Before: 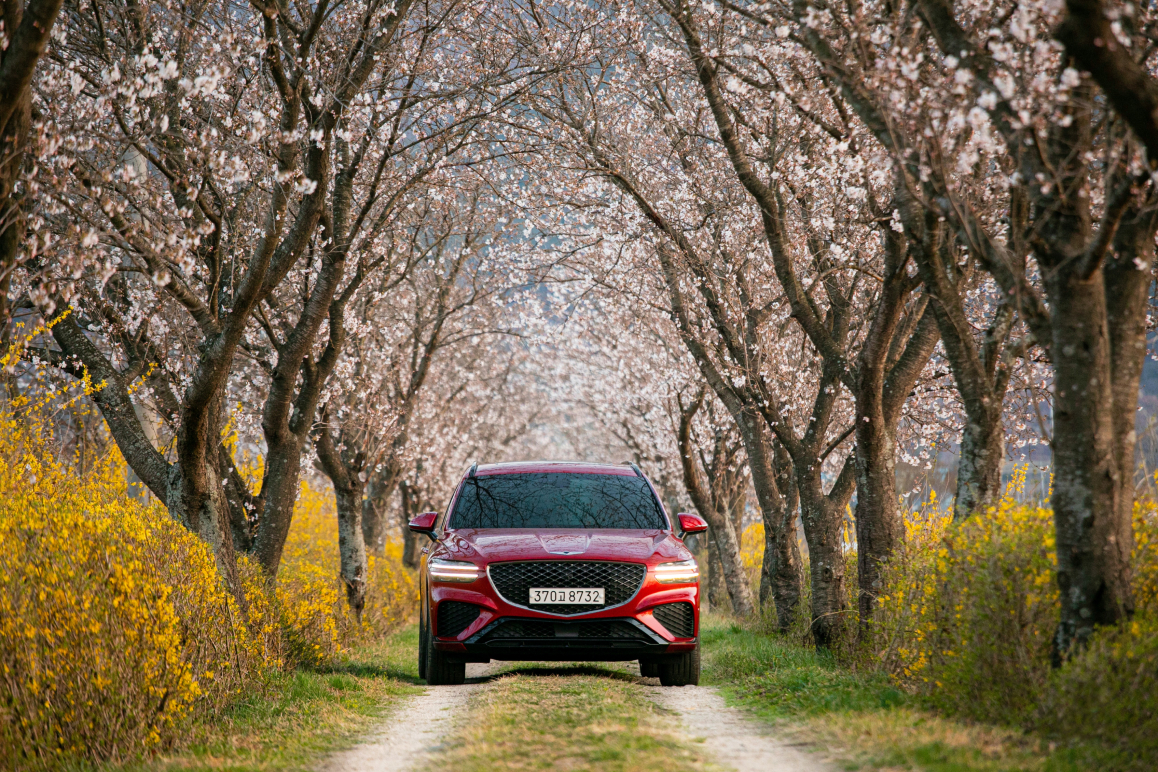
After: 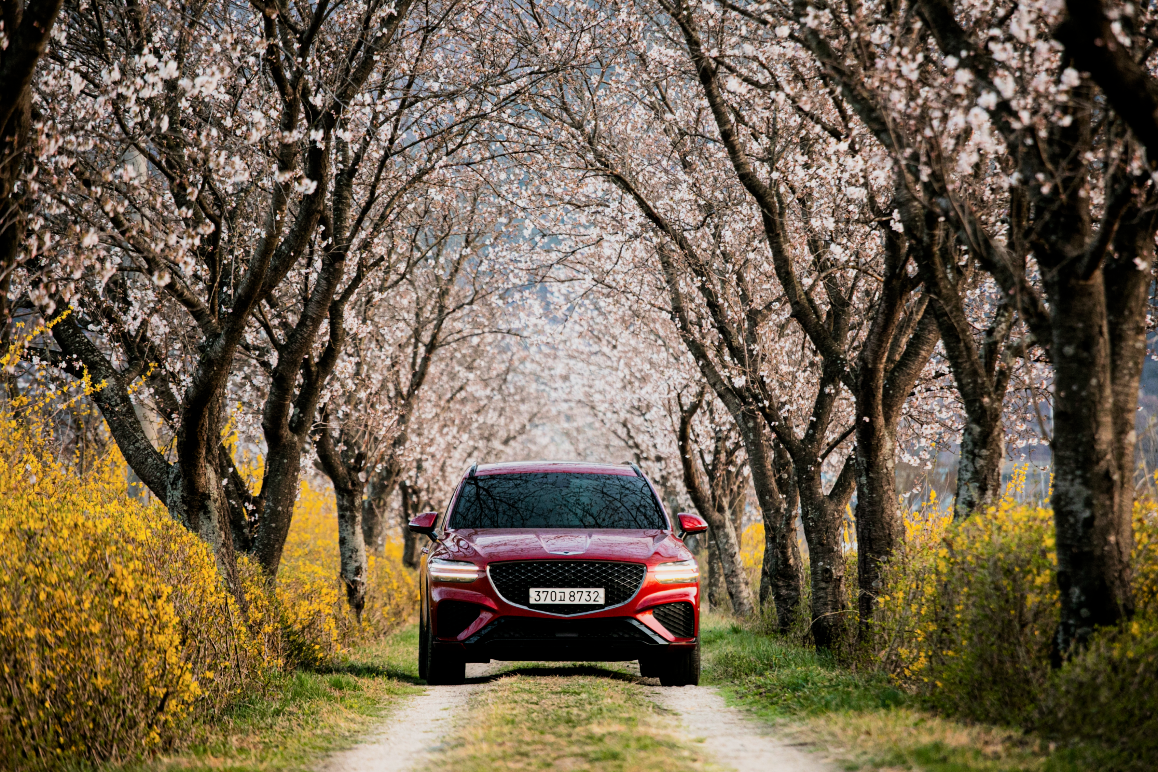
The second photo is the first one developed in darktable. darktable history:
contrast brightness saturation: contrast 0.055
filmic rgb: black relative exposure -5.04 EV, white relative exposure 3.51 EV, hardness 3.18, contrast 1.401, highlights saturation mix -31.32%, iterations of high-quality reconstruction 10, contrast in shadows safe
